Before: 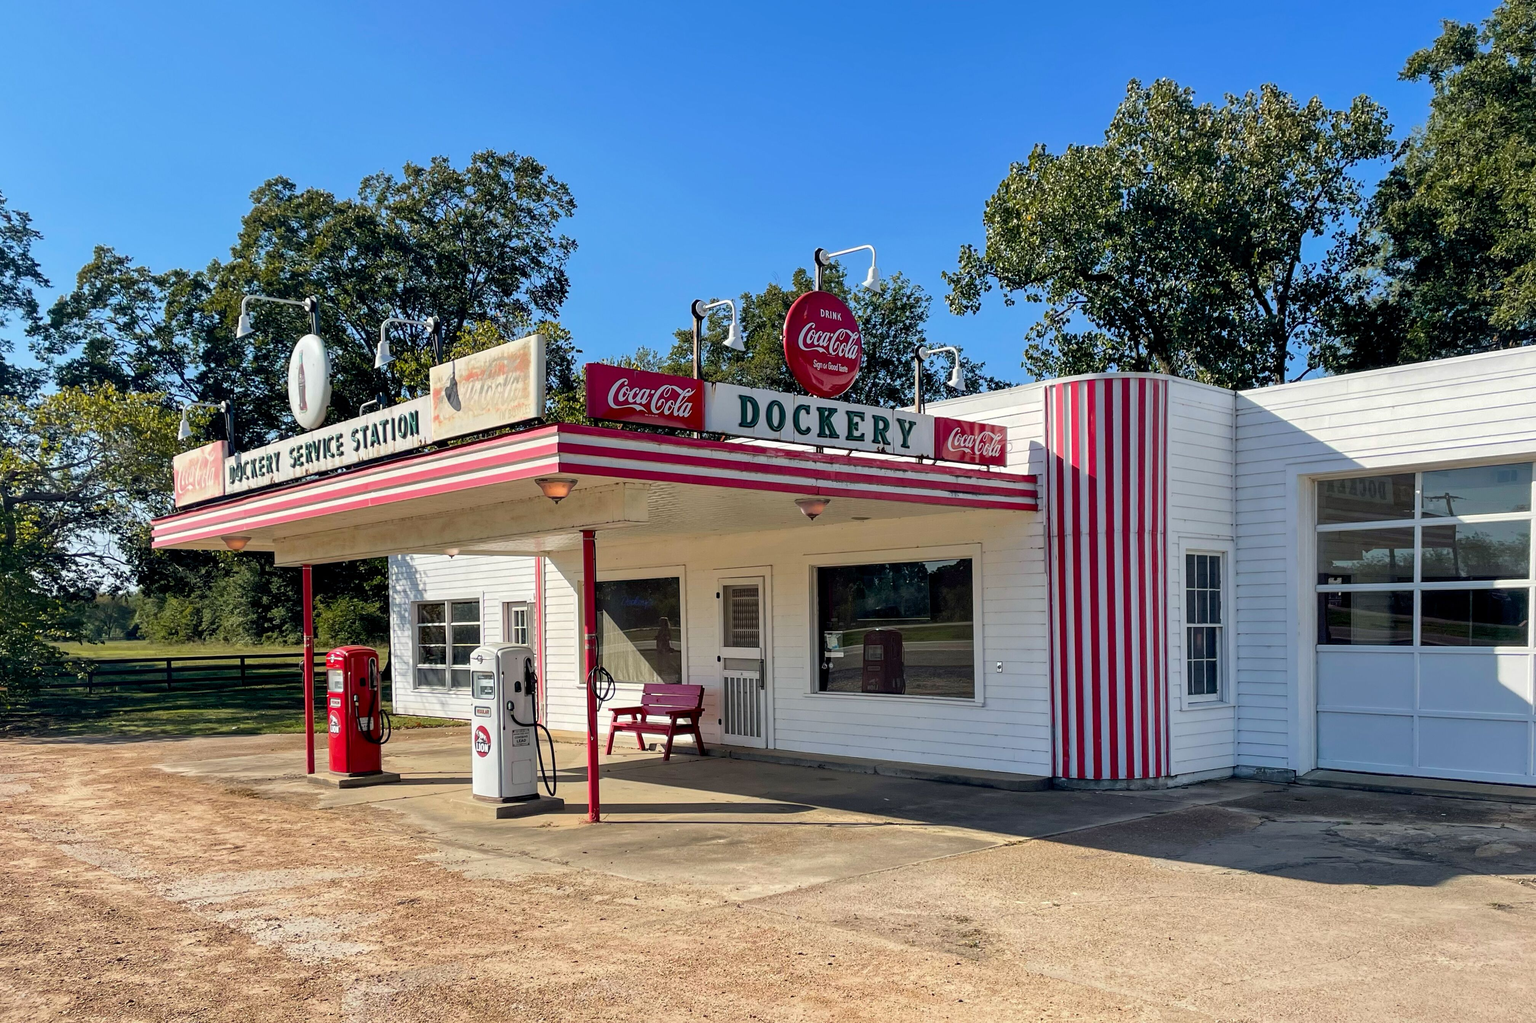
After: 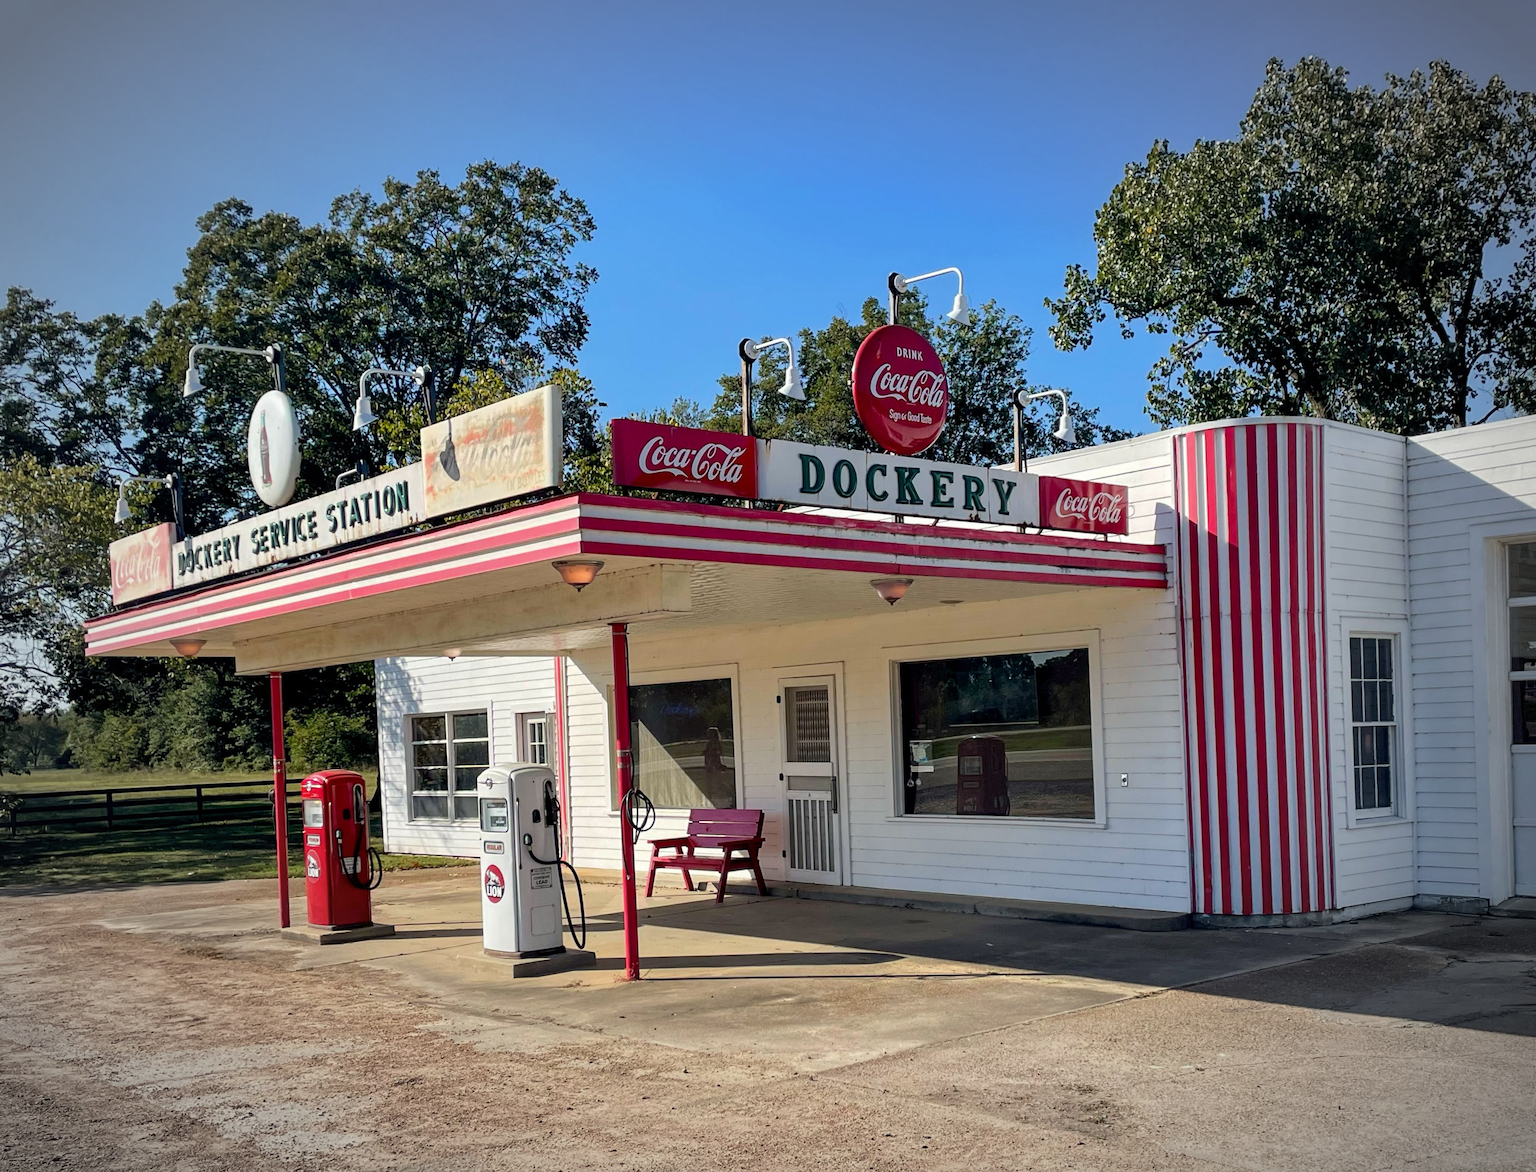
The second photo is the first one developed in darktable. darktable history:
exposure: compensate highlight preservation false
vignetting: fall-off start 67.48%, fall-off radius 67.41%, brightness -0.615, saturation -0.675, automatic ratio true
crop and rotate: angle 1.17°, left 4.074%, top 0.94%, right 11.626%, bottom 2.389%
